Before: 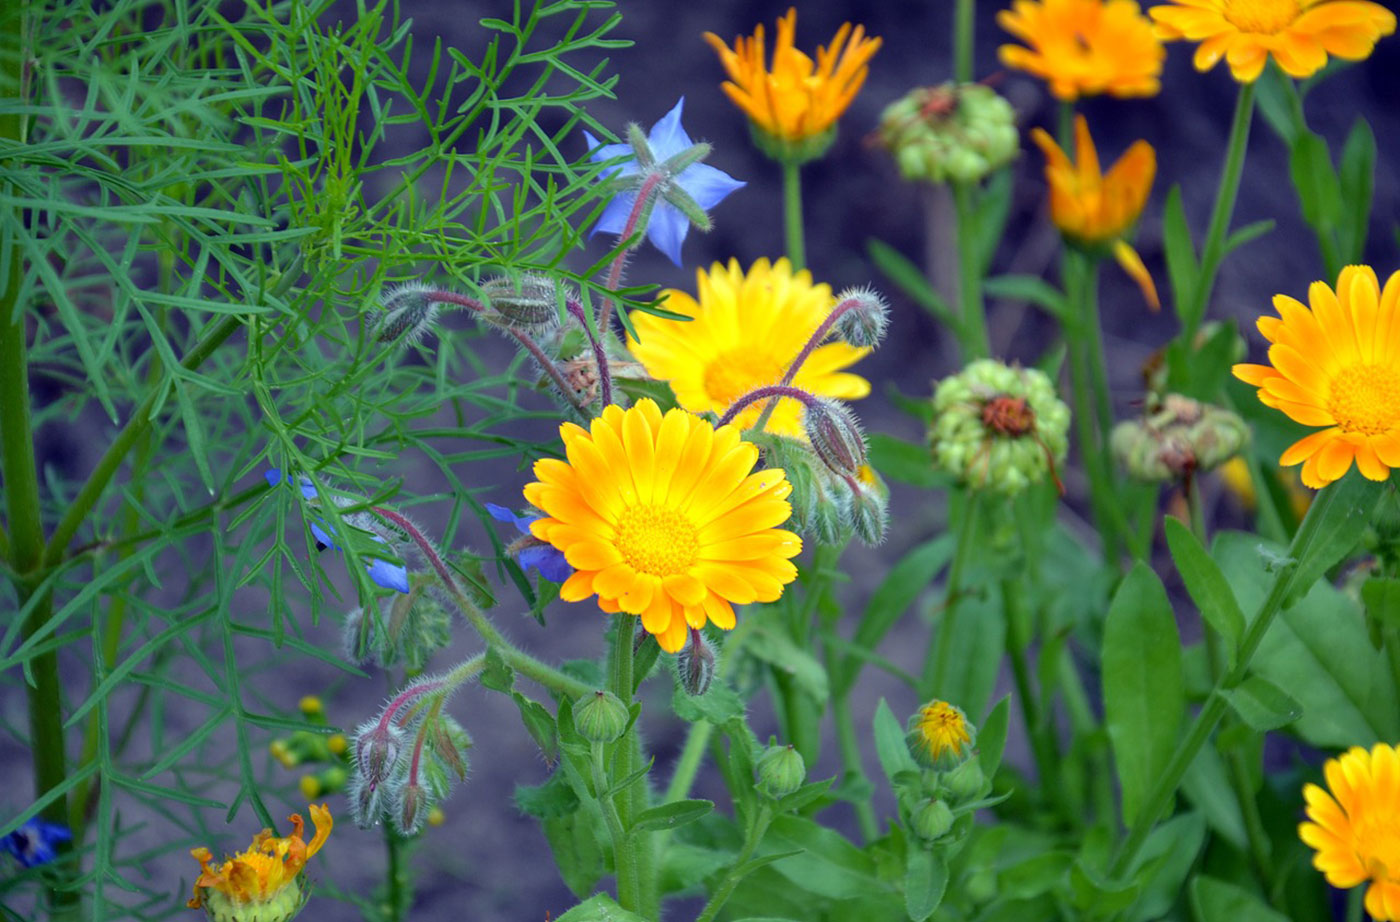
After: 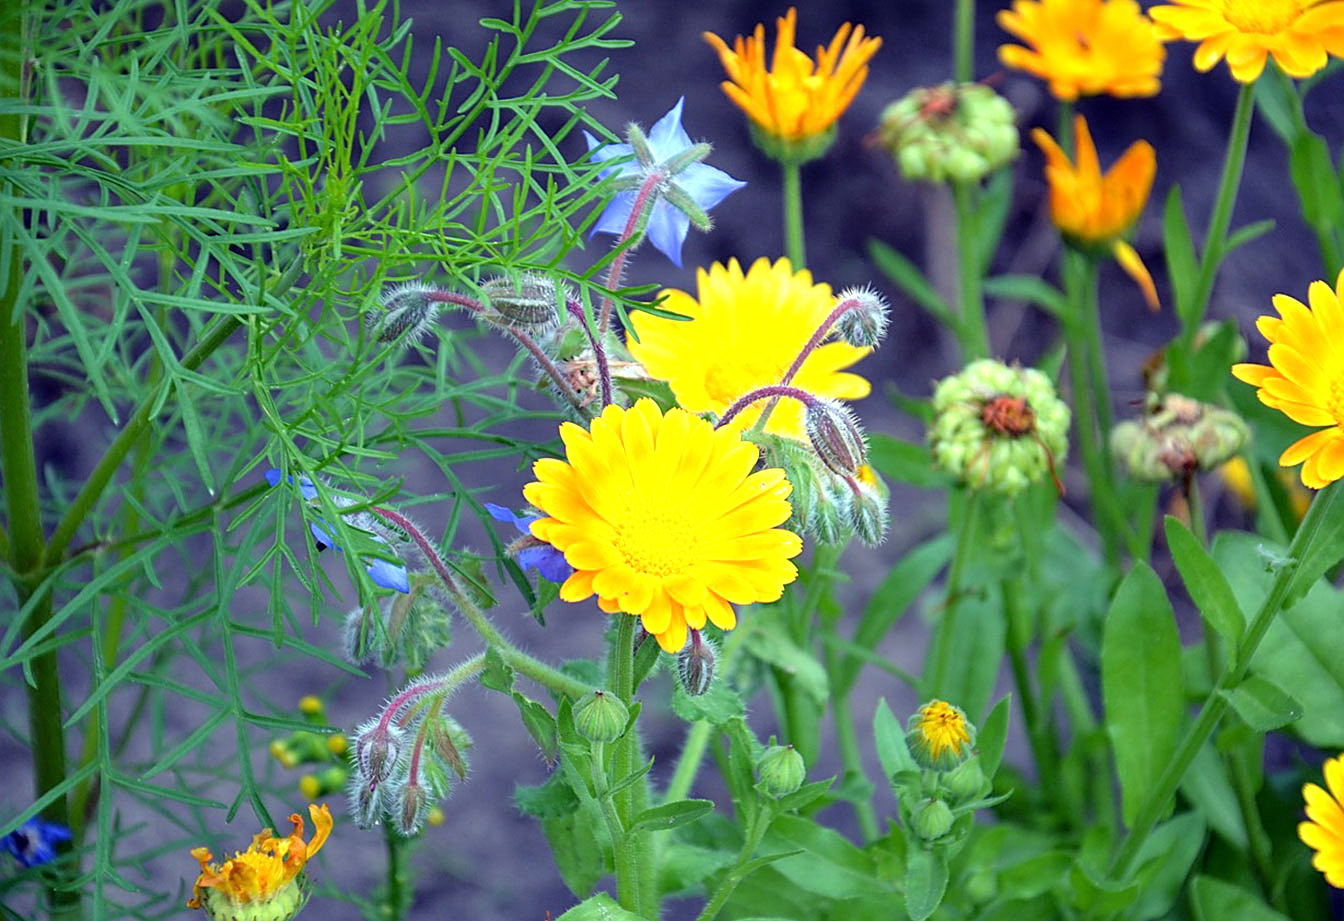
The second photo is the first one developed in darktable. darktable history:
crop: right 3.998%, bottom 0.042%
tone equalizer: -8 EV -0.728 EV, -7 EV -0.722 EV, -6 EV -0.634 EV, -5 EV -0.418 EV, -3 EV 0.392 EV, -2 EV 0.6 EV, -1 EV 0.687 EV, +0 EV 0.774 EV
sharpen: on, module defaults
